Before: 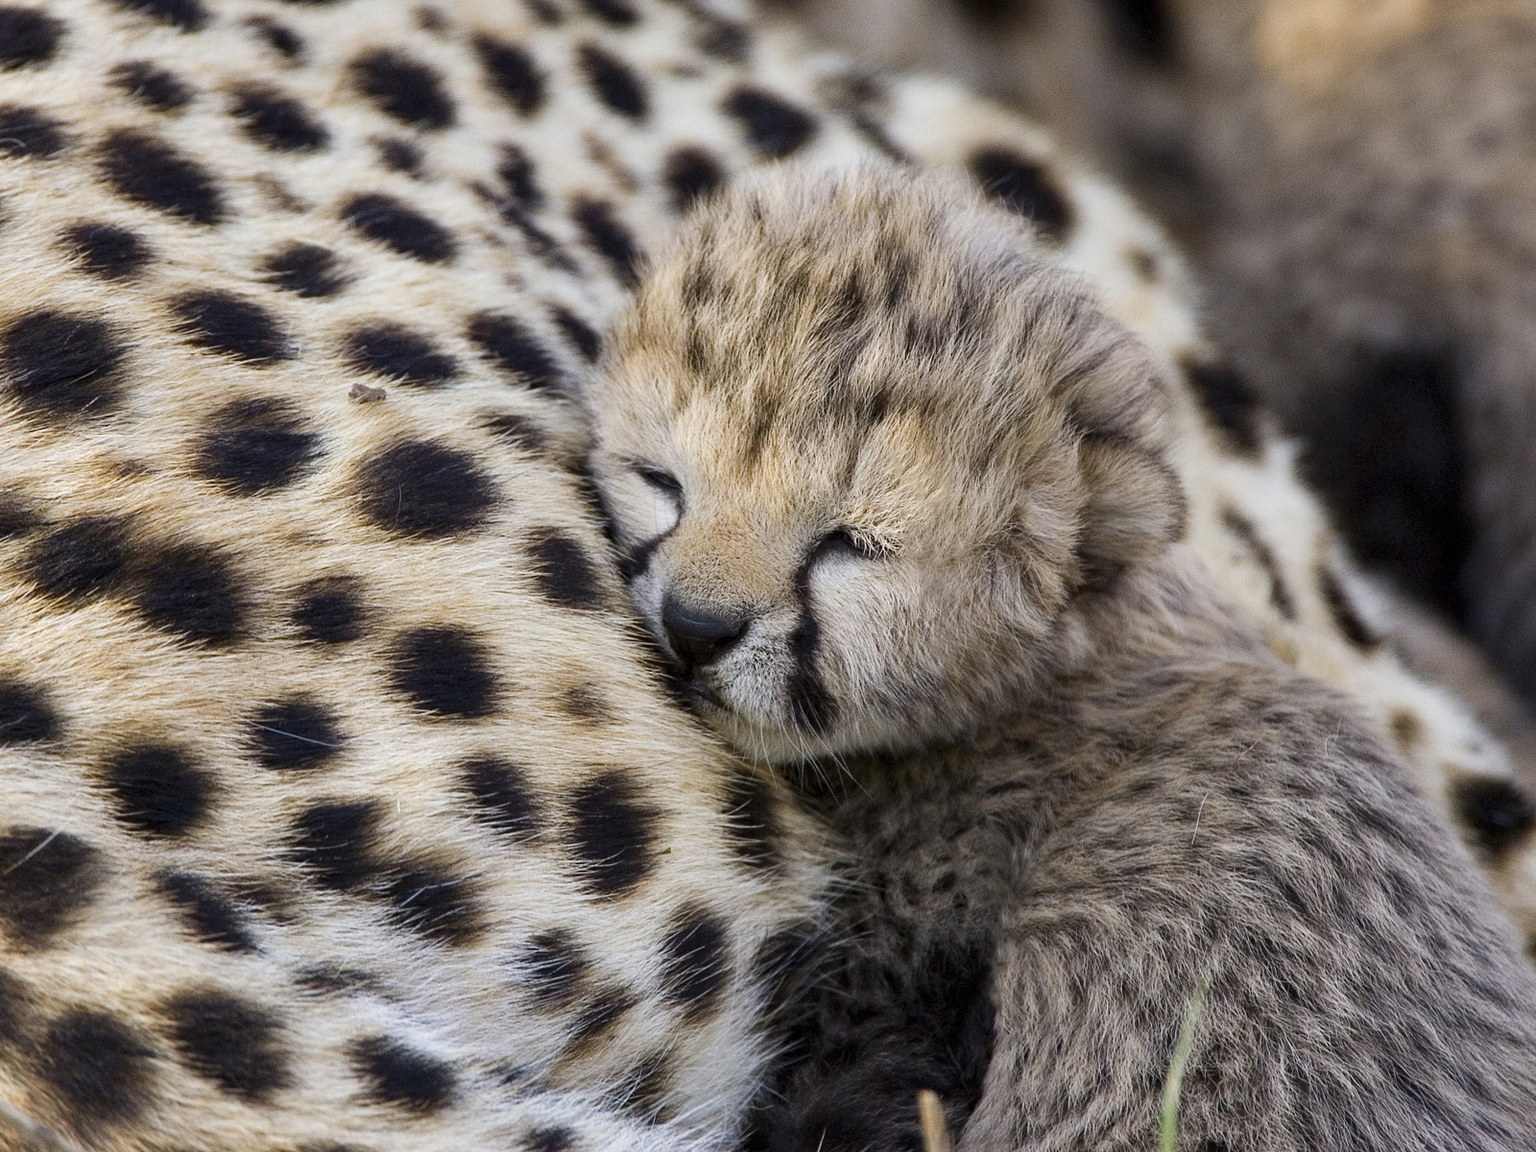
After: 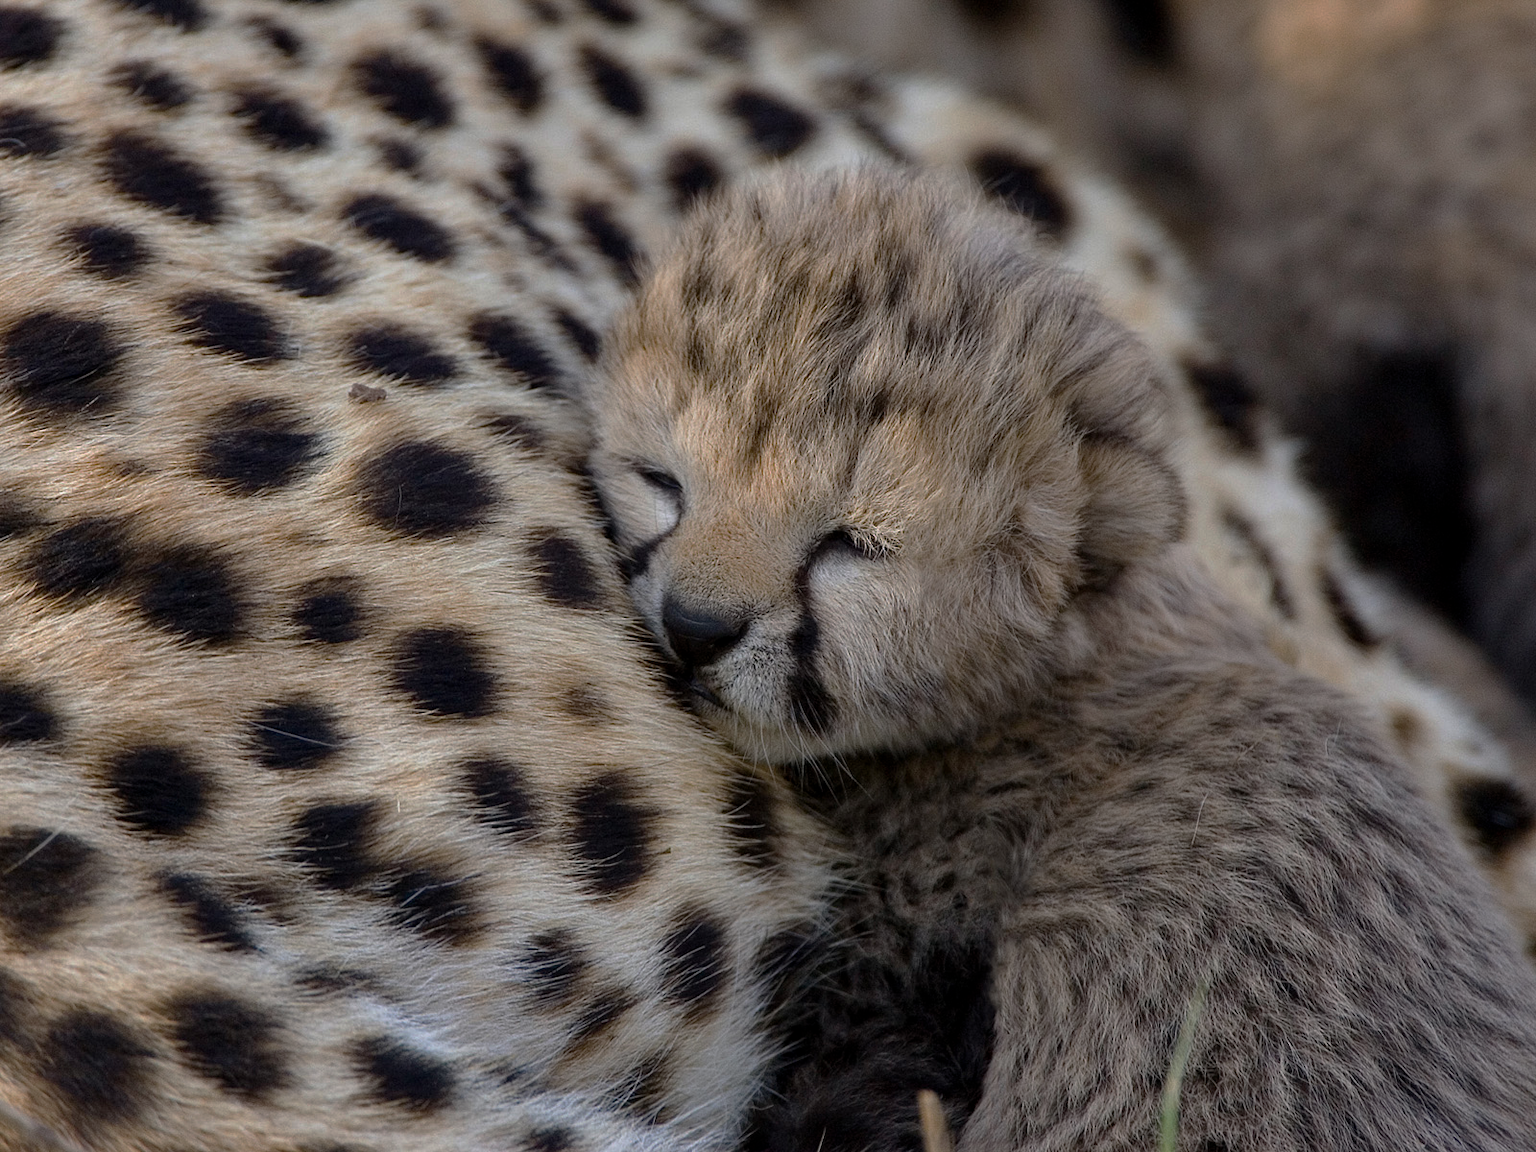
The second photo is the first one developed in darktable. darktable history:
base curve: curves: ch0 [(0, 0) (0.826, 0.587) (1, 1)], preserve colors none
contrast brightness saturation: saturation -0.061
